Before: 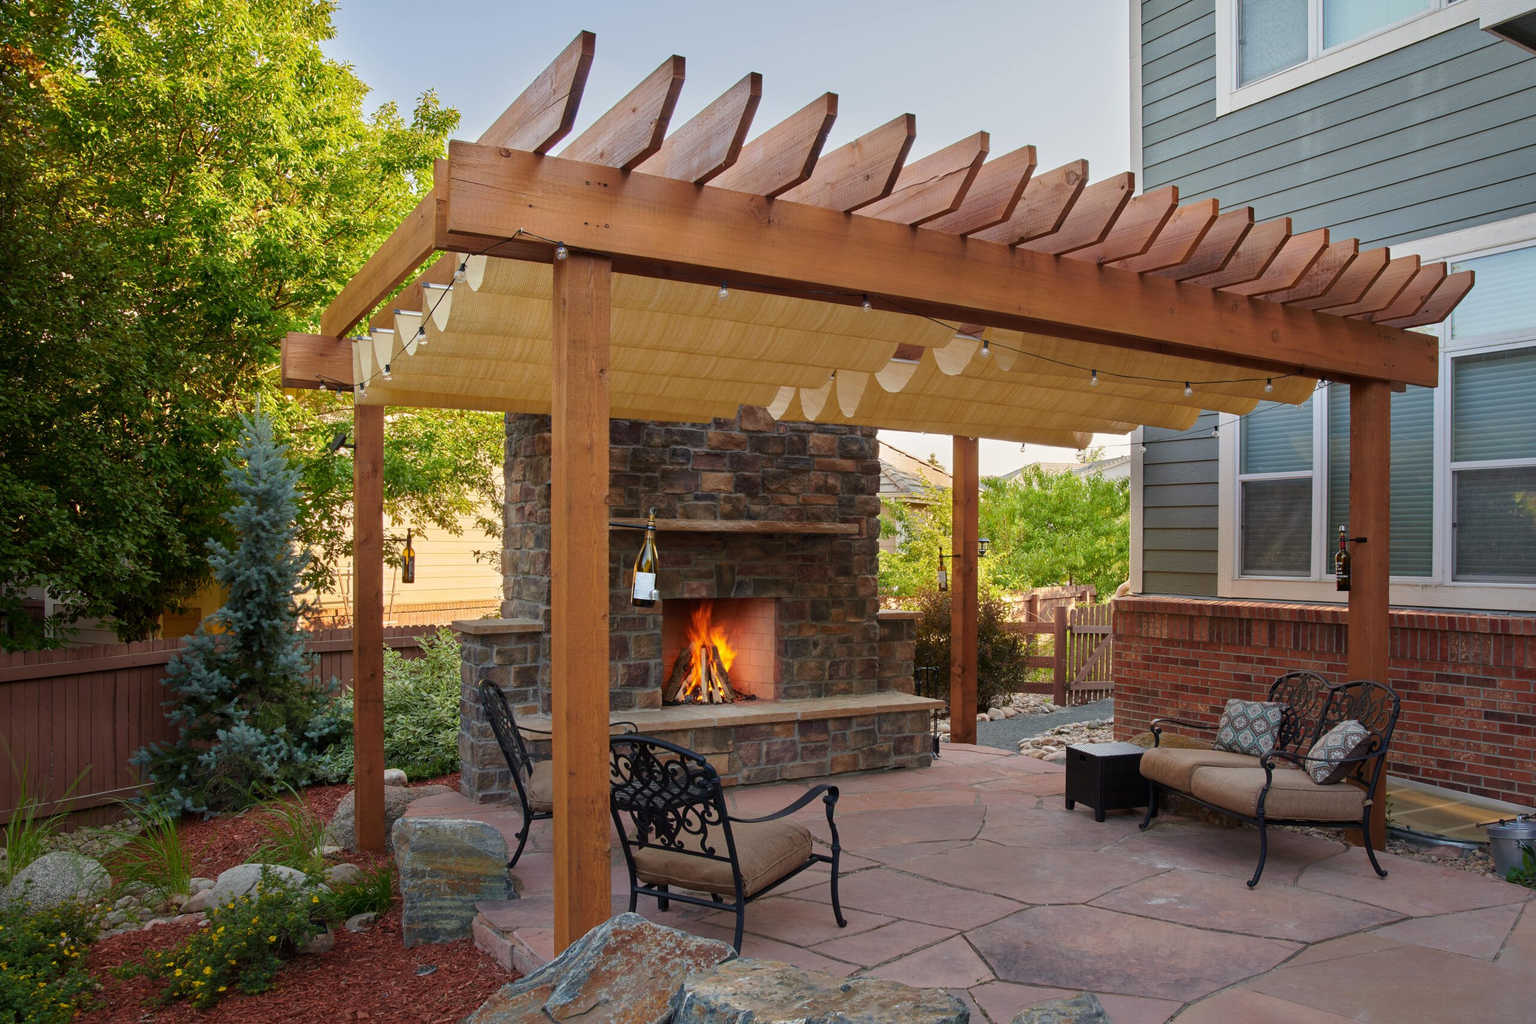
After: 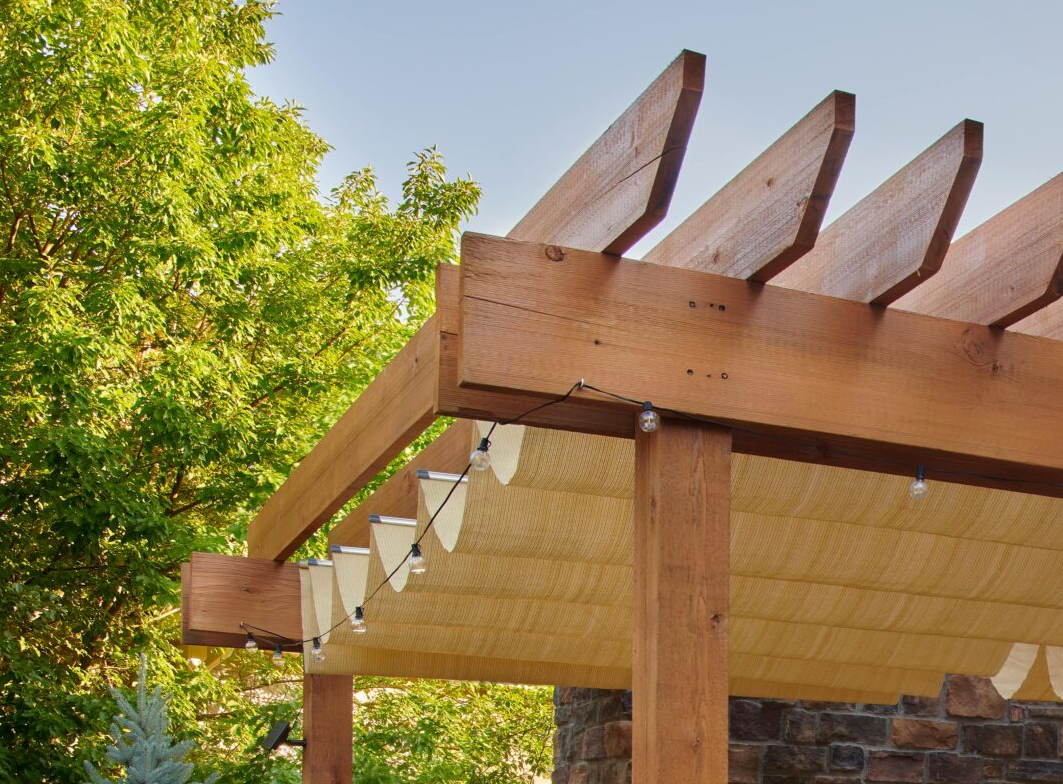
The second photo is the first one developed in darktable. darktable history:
crop and rotate: left 11.214%, top 0.097%, right 47.24%, bottom 53.935%
tone equalizer: on, module defaults
